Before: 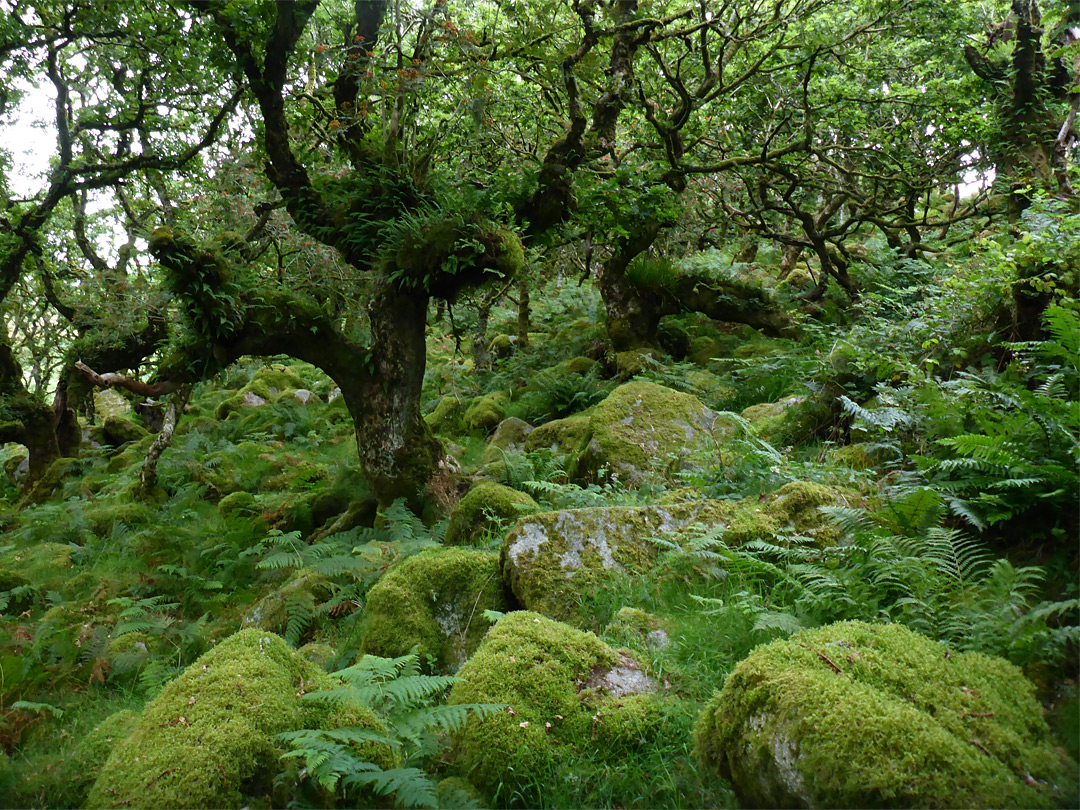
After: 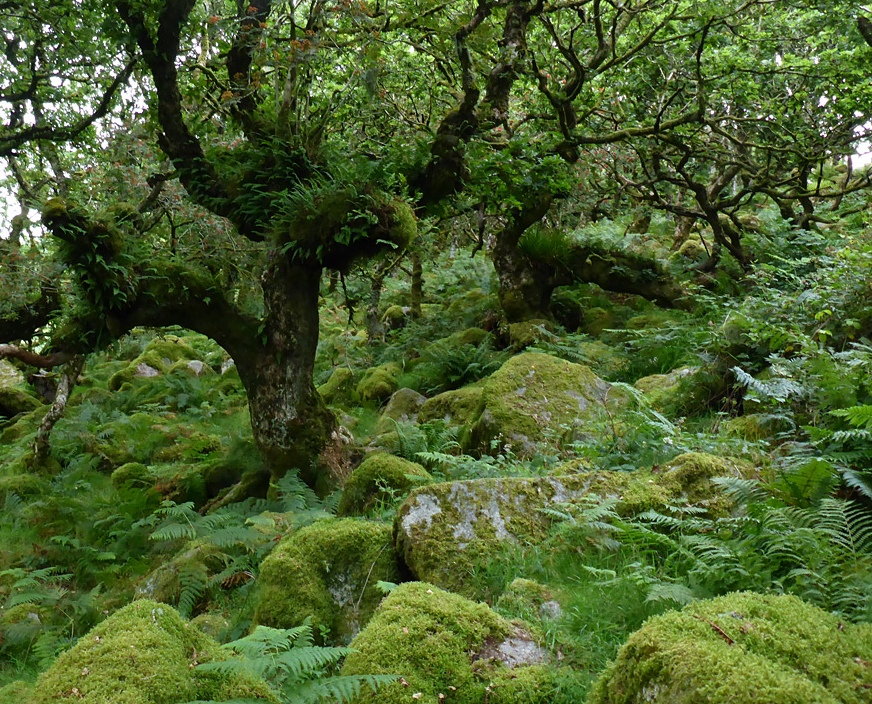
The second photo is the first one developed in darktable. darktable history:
crop: left 9.961%, top 3.643%, right 9.26%, bottom 9.334%
